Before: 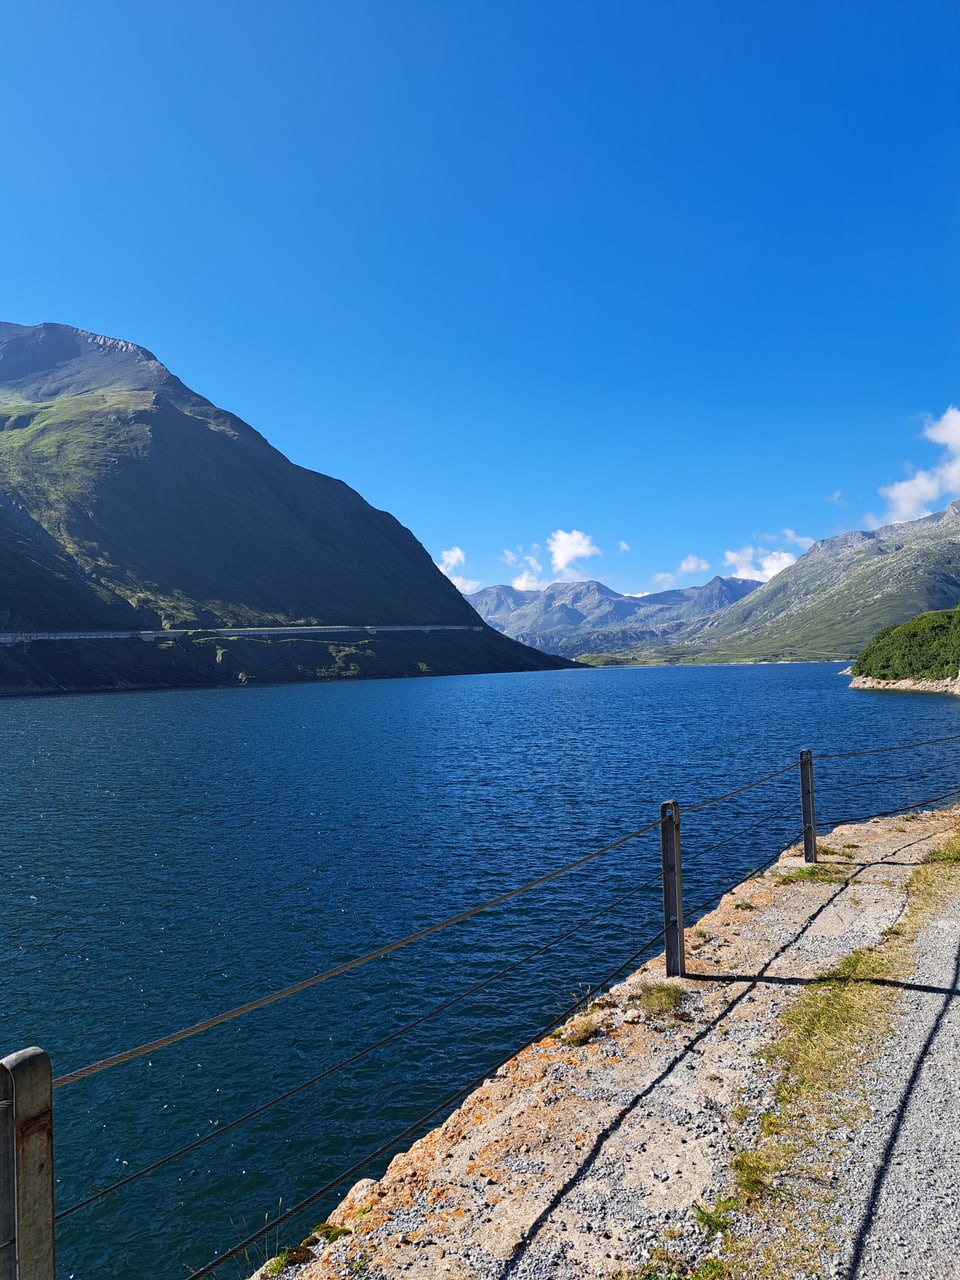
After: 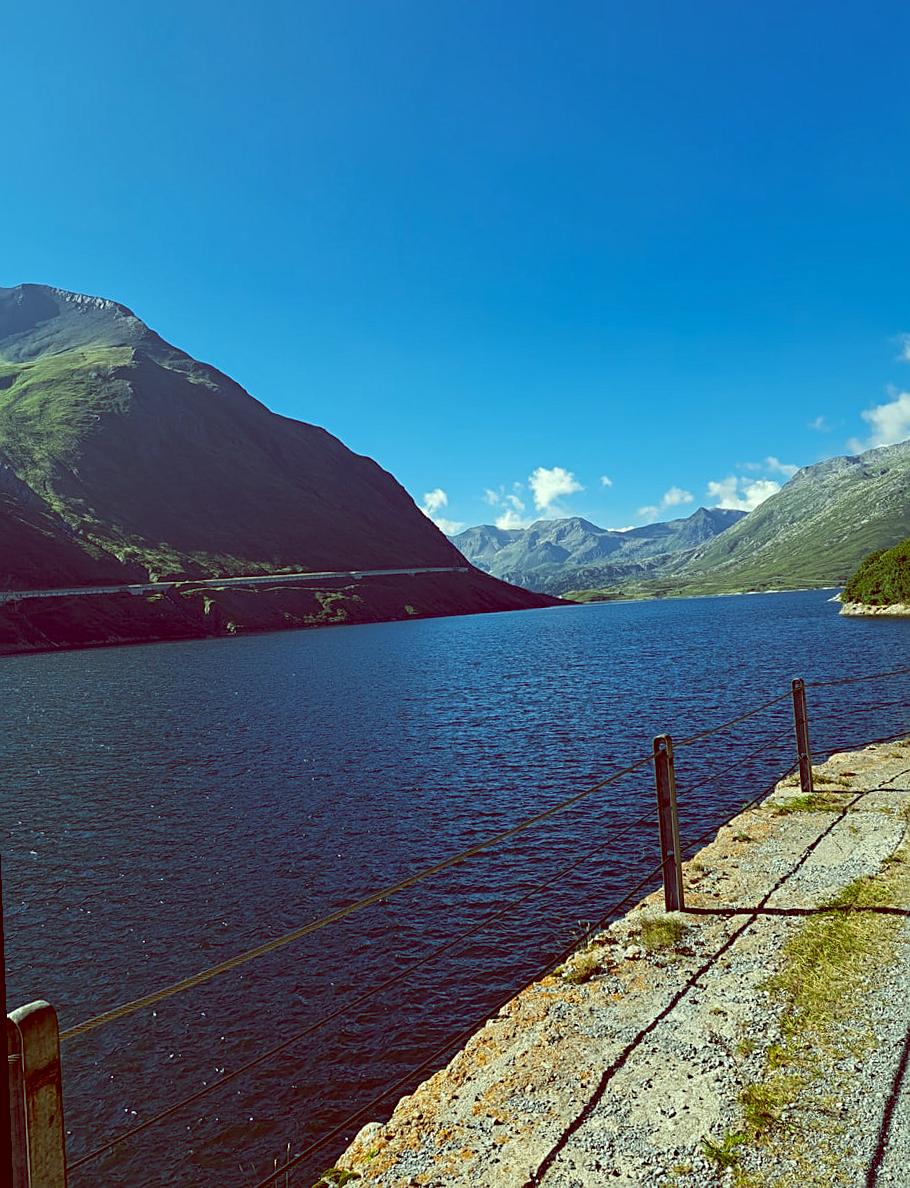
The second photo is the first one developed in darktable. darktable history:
local contrast: highlights 100%, shadows 100%, detail 120%, midtone range 0.2
crop: left 3.305%, top 6.436%, right 6.389%, bottom 3.258%
color balance: lift [1, 1.015, 0.987, 0.985], gamma [1, 0.959, 1.042, 0.958], gain [0.927, 0.938, 1.072, 0.928], contrast 1.5%
rotate and perspective: rotation -2.22°, lens shift (horizontal) -0.022, automatic cropping off
sharpen: radius 2.167, amount 0.381, threshold 0
